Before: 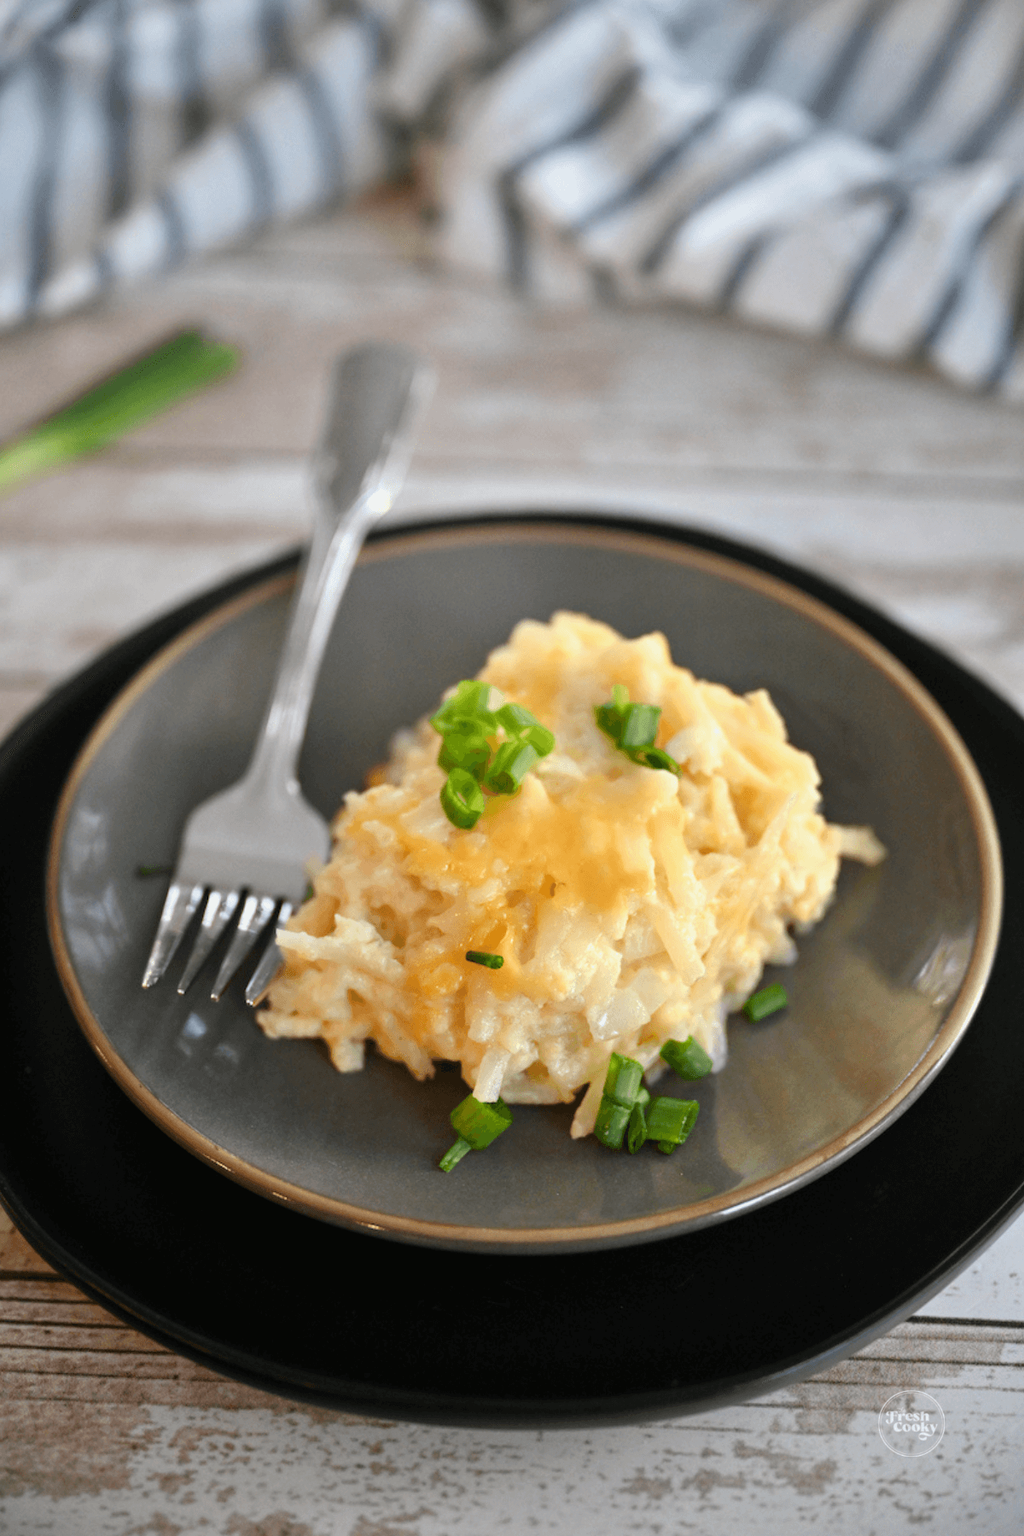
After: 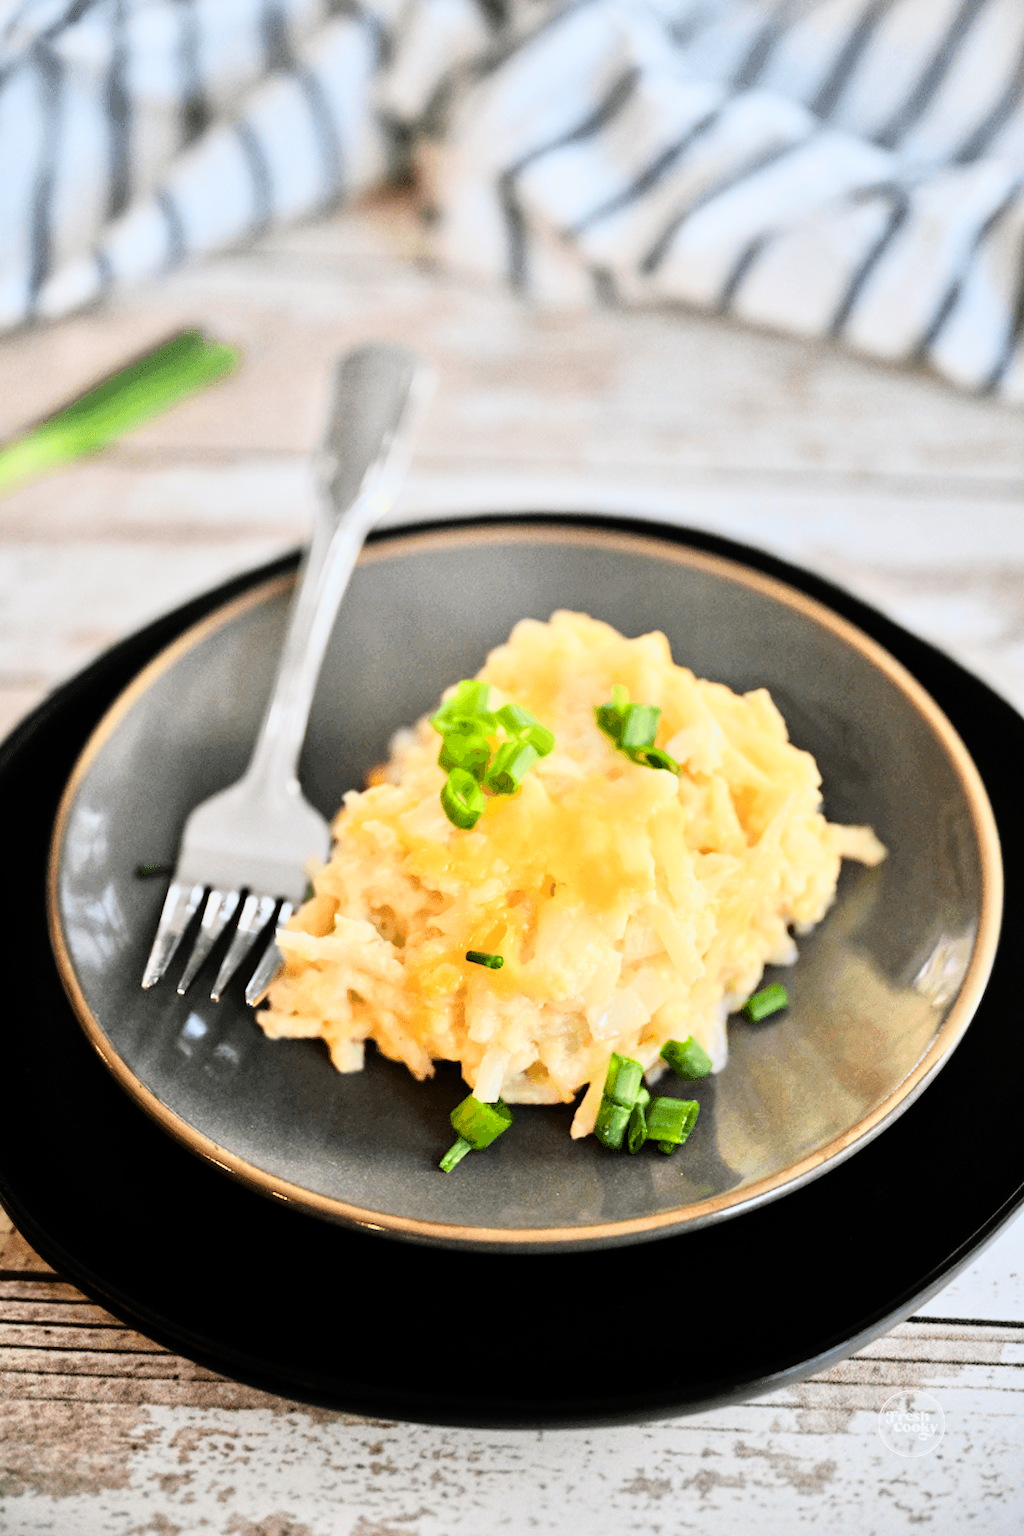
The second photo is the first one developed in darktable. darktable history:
tone equalizer: -8 EV -0.002 EV, -7 EV 0.005 EV, -6 EV -0.008 EV, -5 EV 0.007 EV, -4 EV -0.042 EV, -3 EV -0.233 EV, -2 EV -0.662 EV, -1 EV -0.983 EV, +0 EV -0.969 EV, smoothing diameter 2%, edges refinement/feathering 20, mask exposure compensation -1.57 EV, filter diffusion 5
rgb curve: curves: ch0 [(0, 0) (0.21, 0.15) (0.24, 0.21) (0.5, 0.75) (0.75, 0.96) (0.89, 0.99) (1, 1)]; ch1 [(0, 0.02) (0.21, 0.13) (0.25, 0.2) (0.5, 0.67) (0.75, 0.9) (0.89, 0.97) (1, 1)]; ch2 [(0, 0.02) (0.21, 0.13) (0.25, 0.2) (0.5, 0.67) (0.75, 0.9) (0.89, 0.97) (1, 1)], compensate middle gray true
exposure: black level correction 0.002, exposure 0.15 EV, compensate highlight preservation false
color balance rgb: global vibrance 10%
